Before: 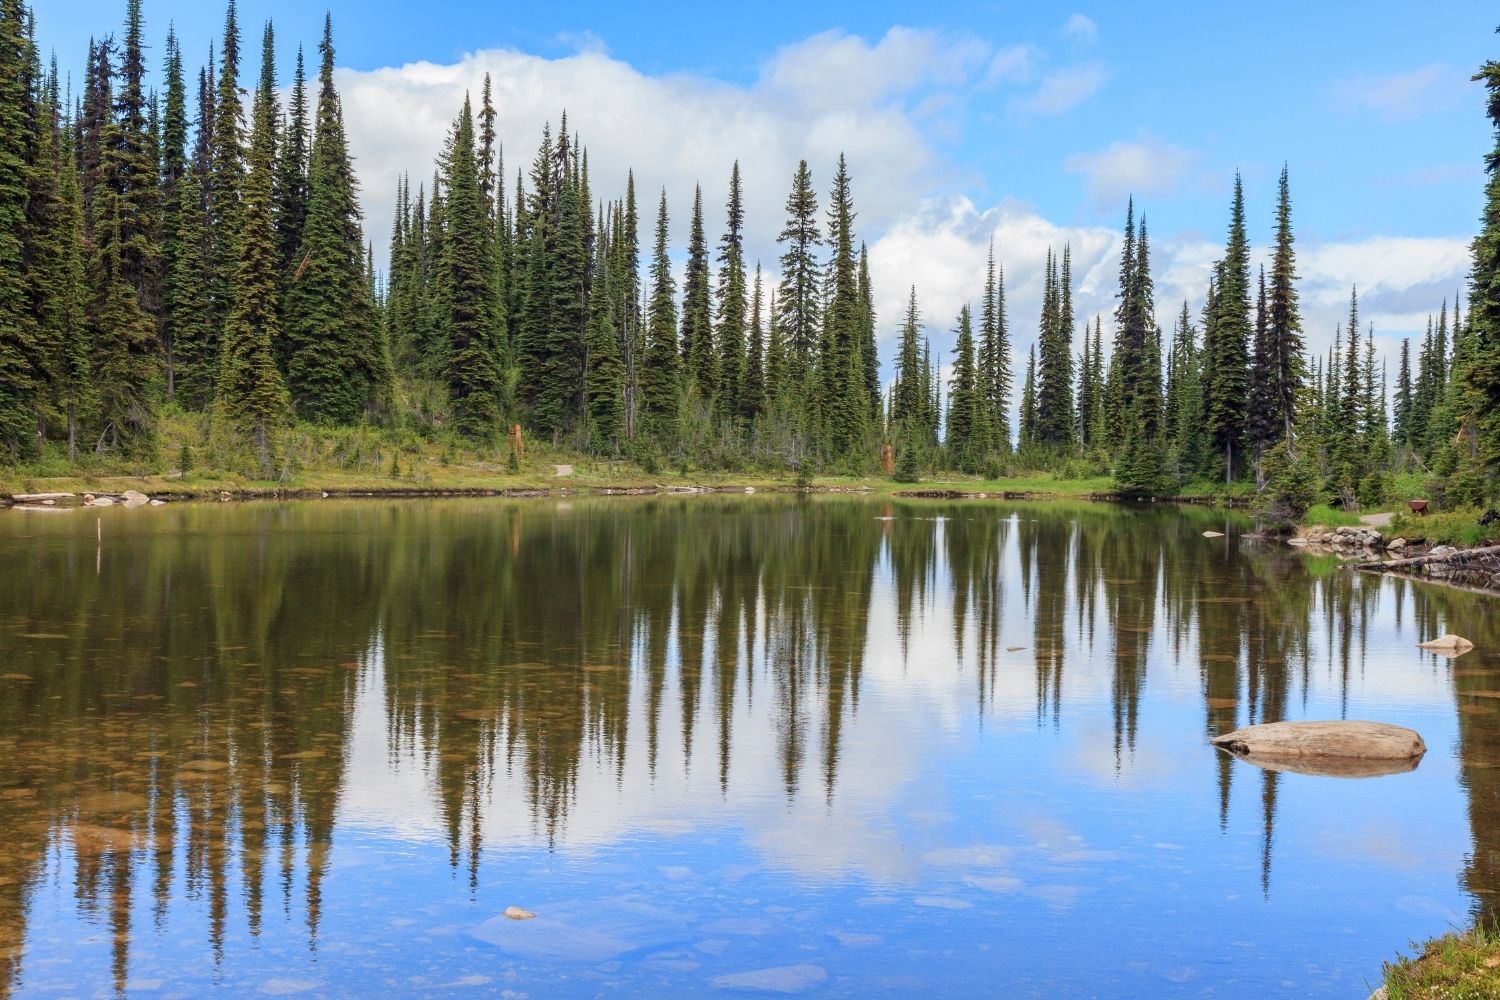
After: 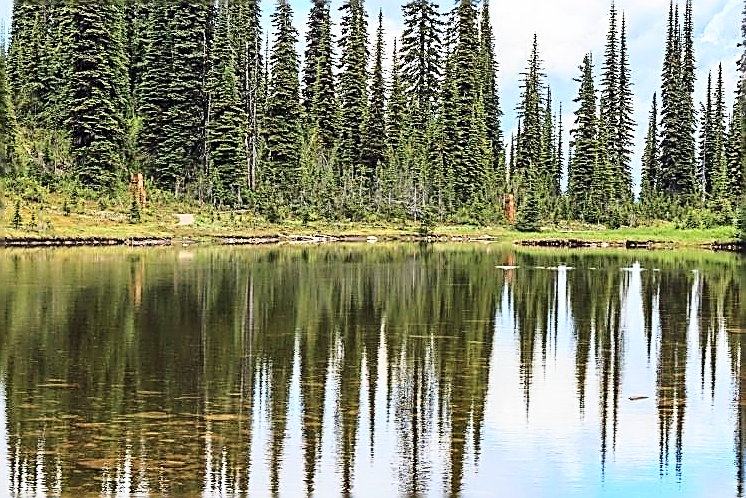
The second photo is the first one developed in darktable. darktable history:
base curve: curves: ch0 [(0, 0) (0.036, 0.037) (0.121, 0.228) (0.46, 0.76) (0.859, 0.983) (1, 1)]
crop: left 25.234%, top 25.14%, right 24.971%, bottom 25.009%
sharpen: amount 1.987
shadows and highlights: soften with gaussian
